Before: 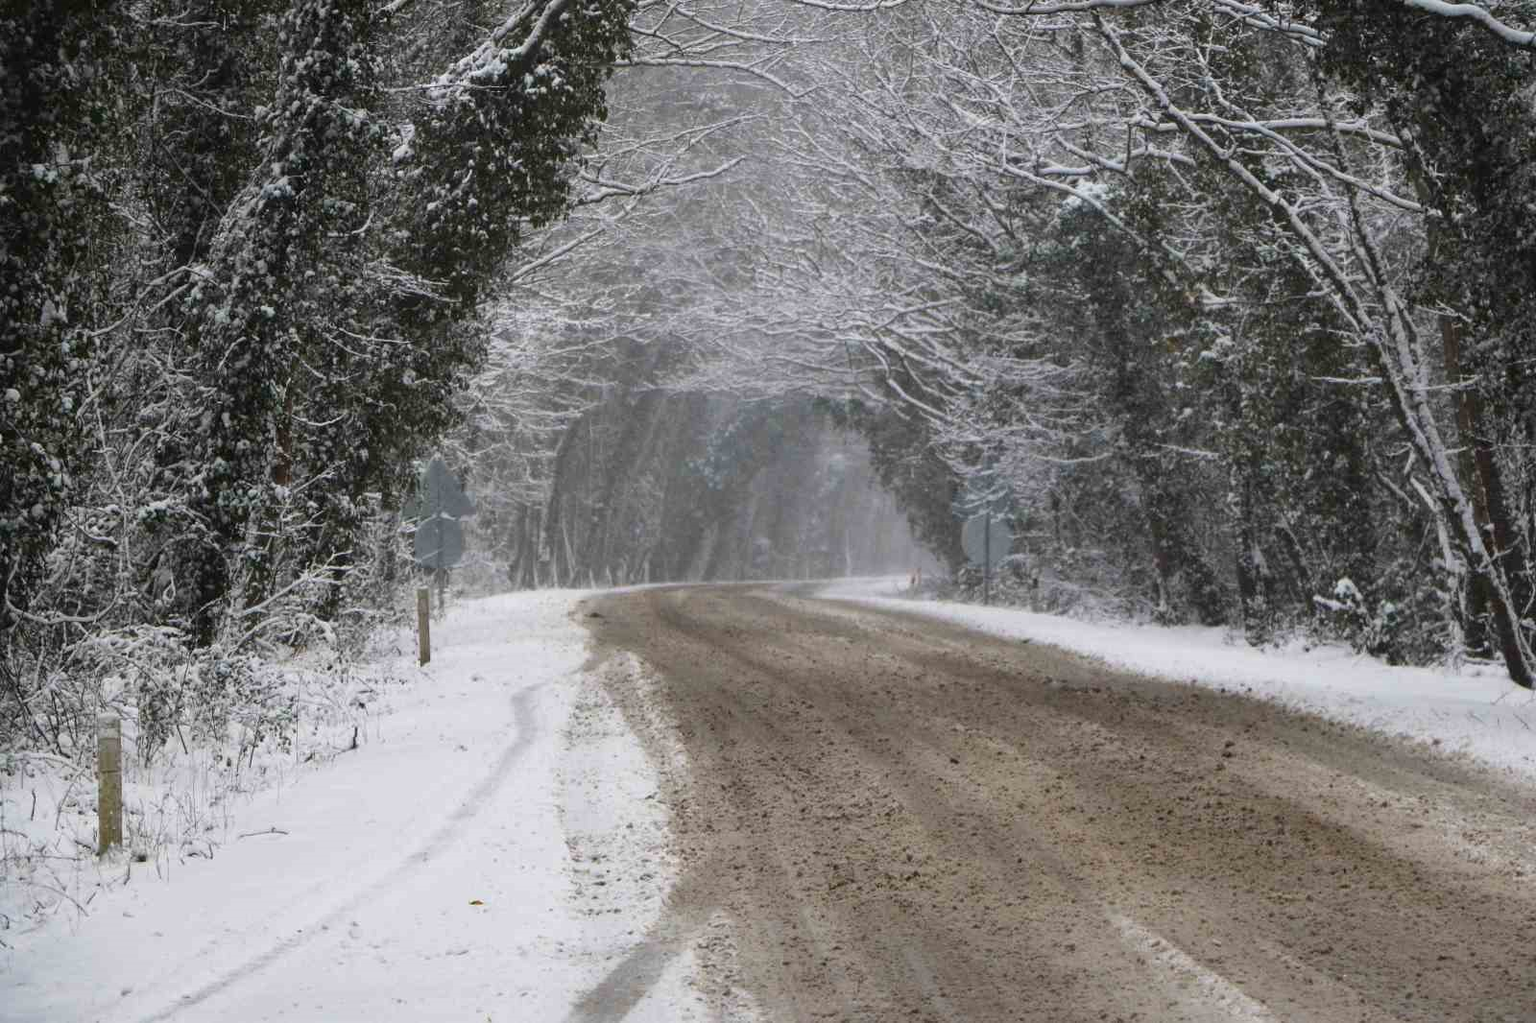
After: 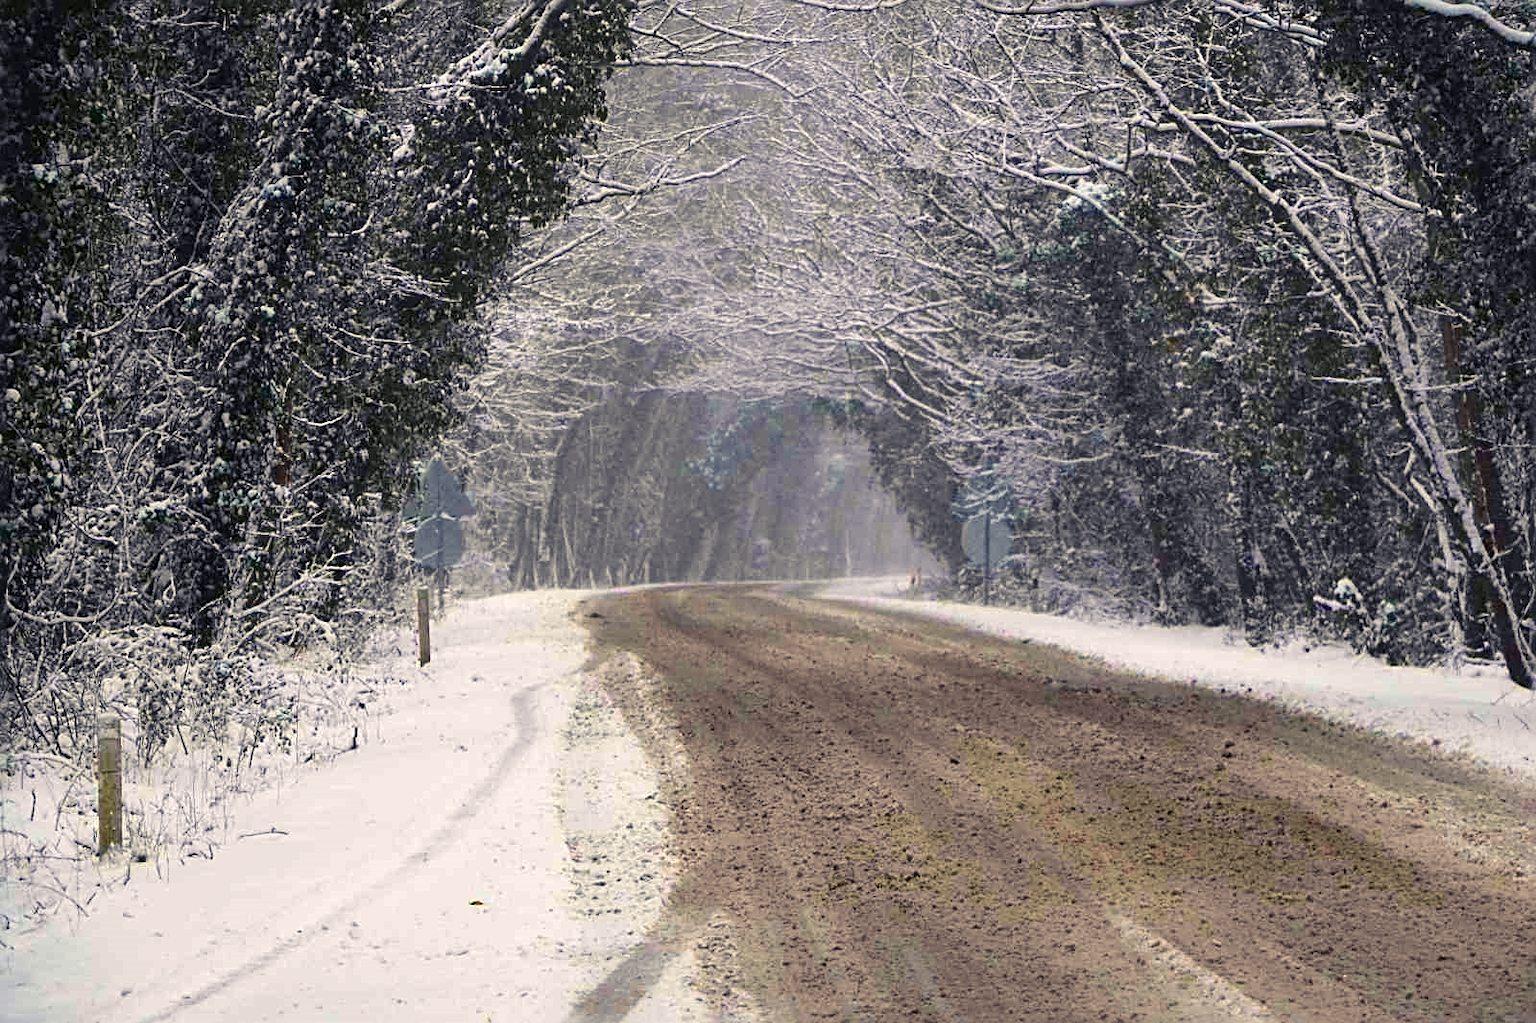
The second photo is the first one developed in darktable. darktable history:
sharpen: radius 2.771
local contrast: mode bilateral grid, contrast 15, coarseness 36, detail 106%, midtone range 0.2
color balance rgb: shadows lift › luminance -21.41%, shadows lift › chroma 6.518%, shadows lift › hue 270.42°, highlights gain › chroma 3.036%, highlights gain › hue 75.69°, perceptual saturation grading › global saturation 29.952%, perceptual brilliance grading › global brilliance 11.951%, global vibrance 16.243%, saturation formula JzAzBz (2021)
